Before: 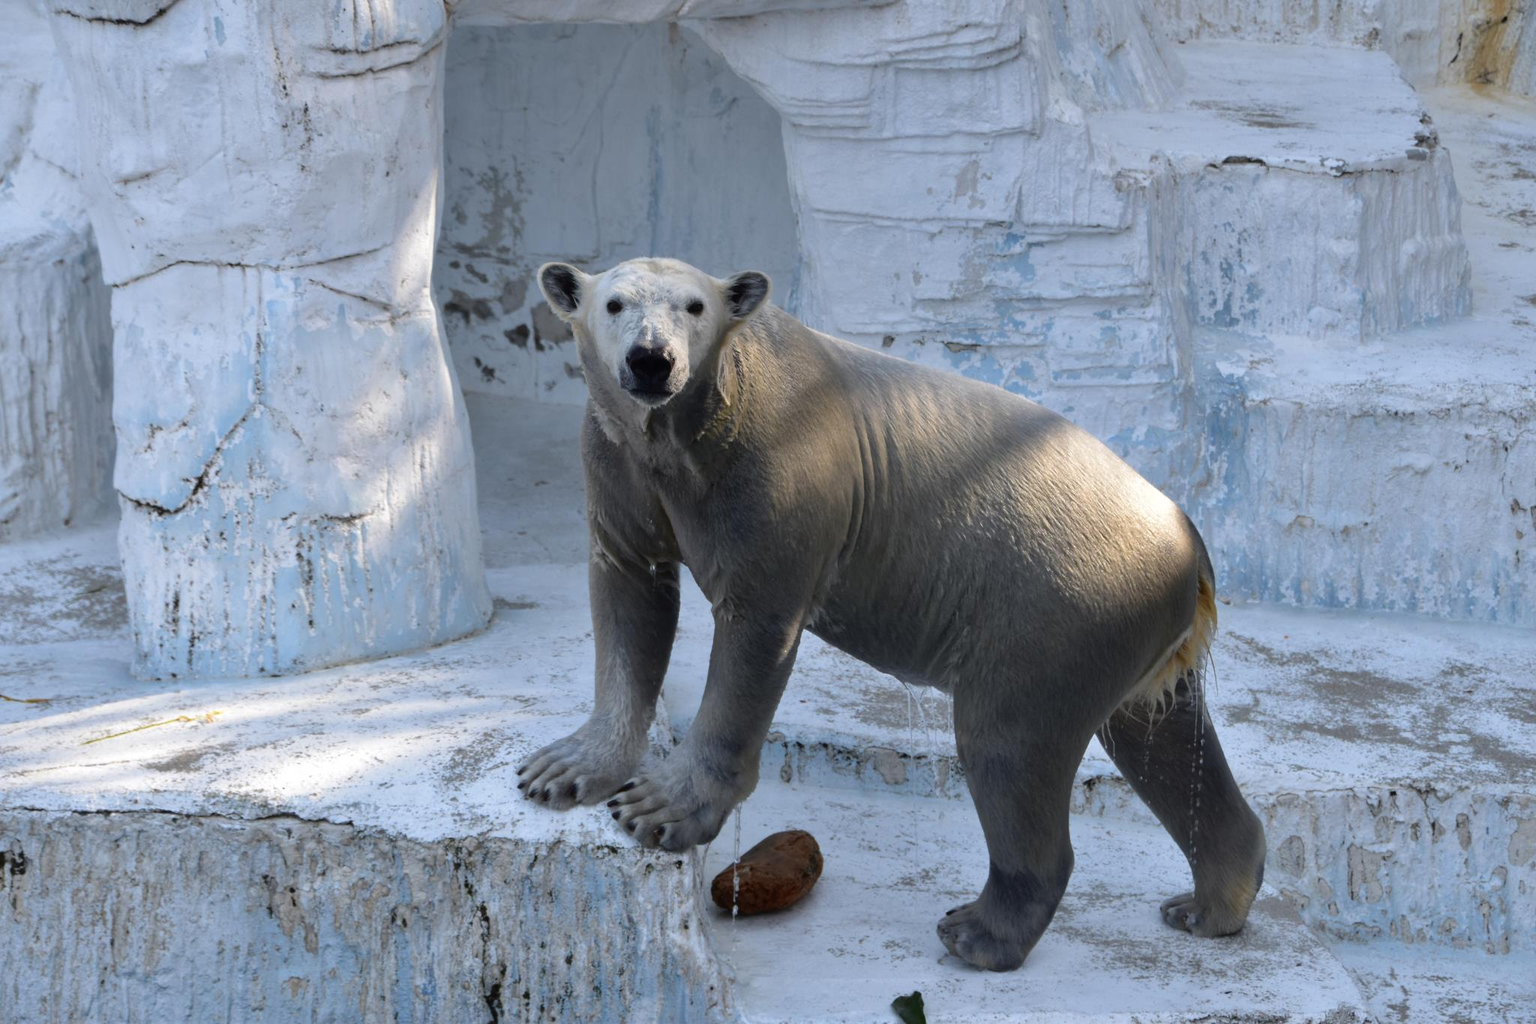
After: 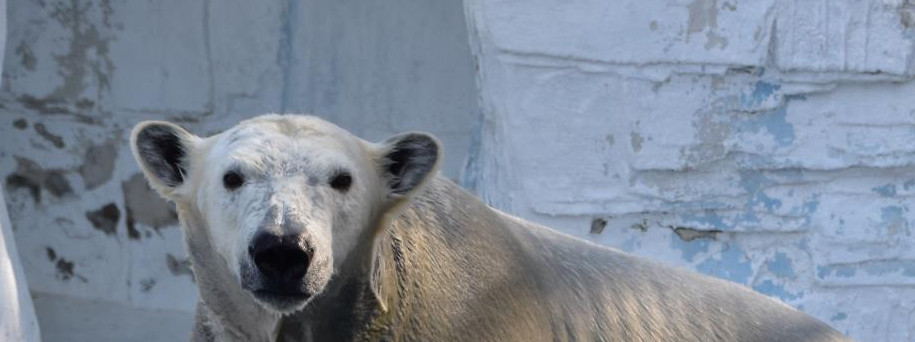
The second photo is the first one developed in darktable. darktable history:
crop: left 28.64%, top 16.832%, right 26.637%, bottom 58.055%
color balance: contrast fulcrum 17.78%
